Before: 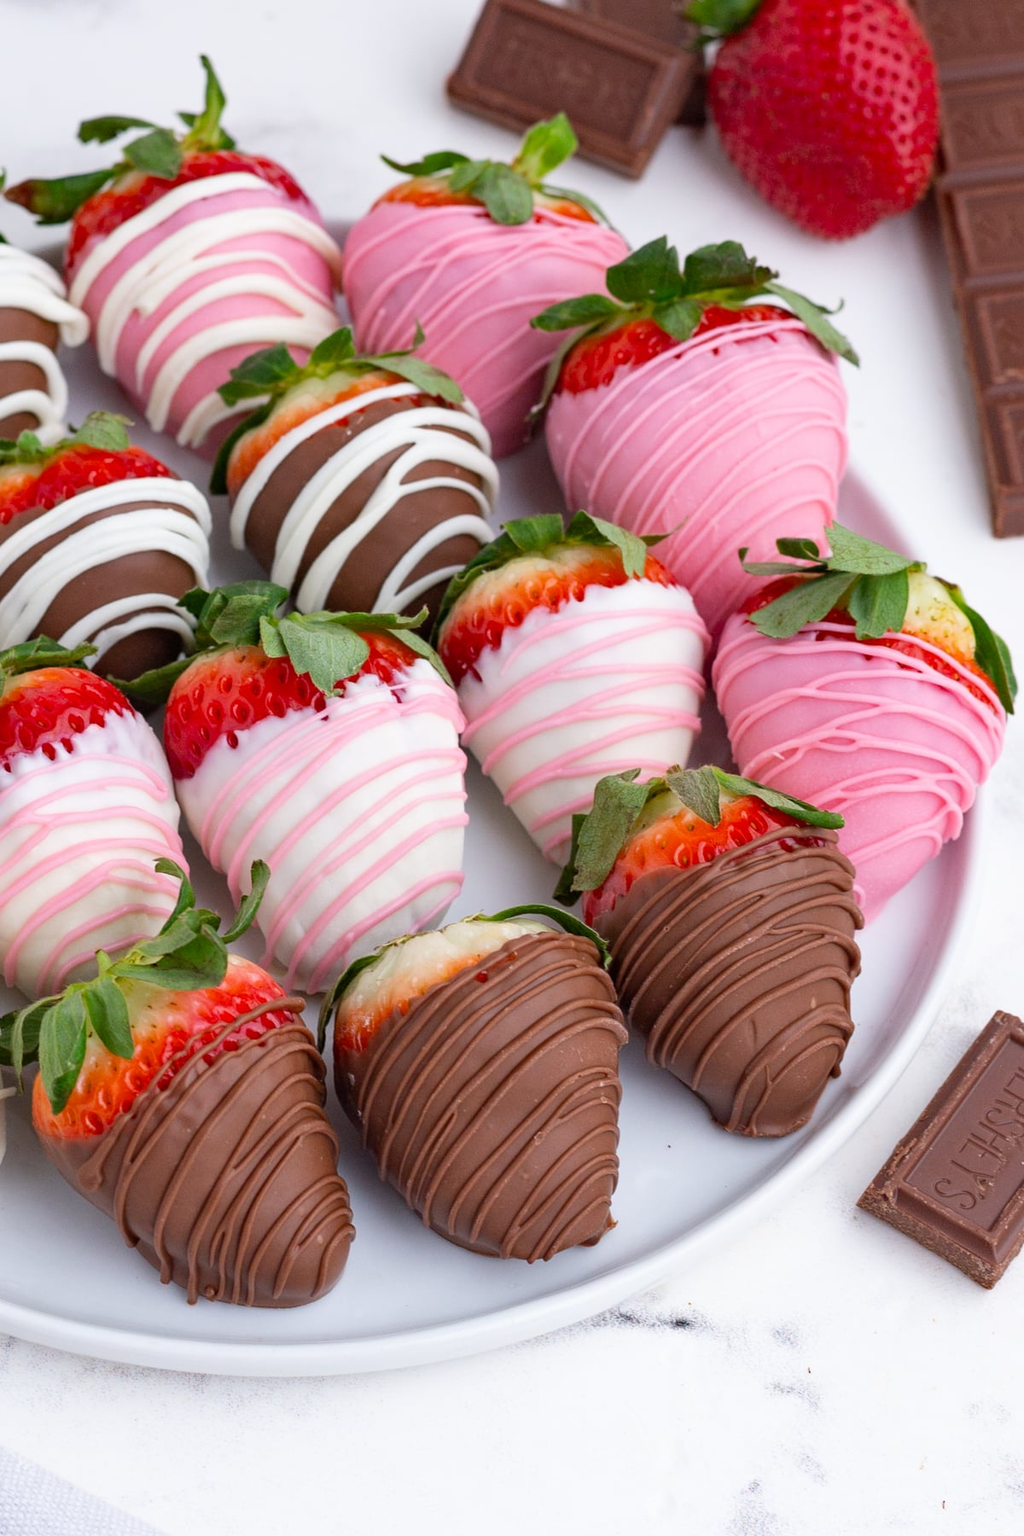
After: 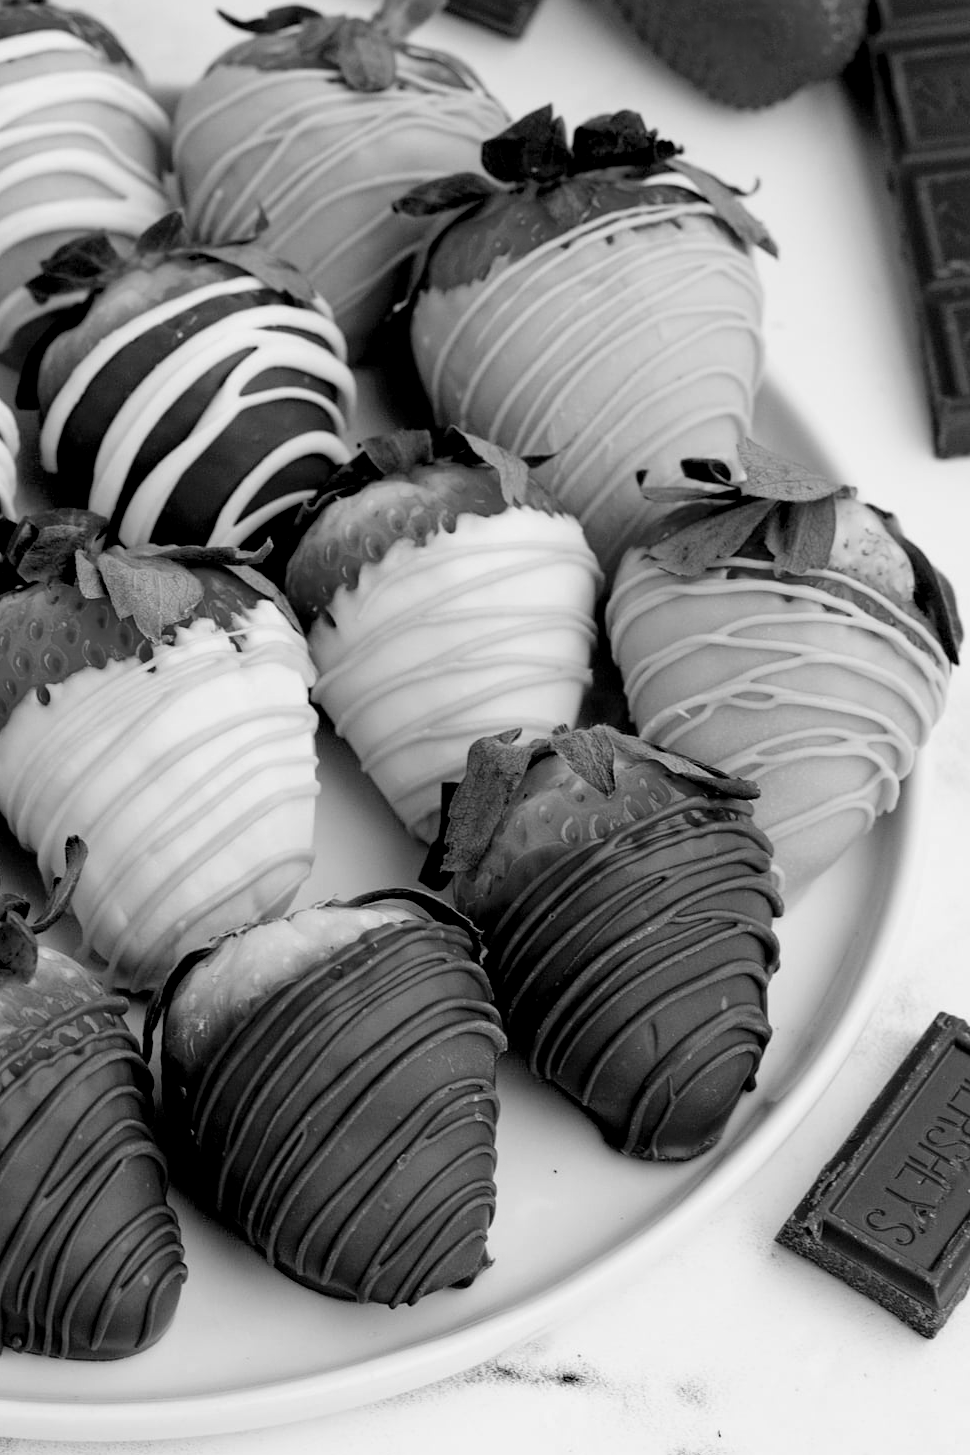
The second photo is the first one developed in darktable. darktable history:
crop: left 19.159%, top 9.58%, bottom 9.58%
color calibration: output gray [0.267, 0.423, 0.261, 0], illuminant same as pipeline (D50), adaptation none (bypass)
exposure: black level correction 0.056, exposure -0.039 EV, compensate highlight preservation false
